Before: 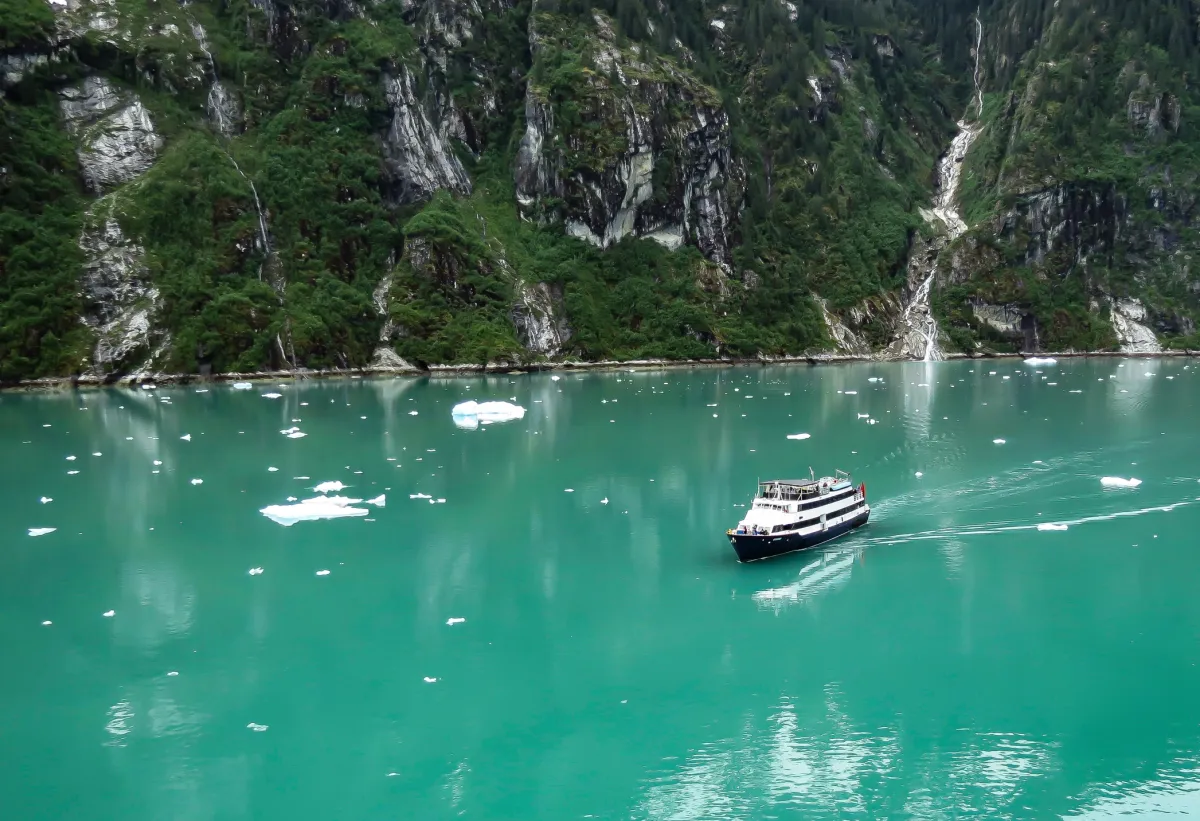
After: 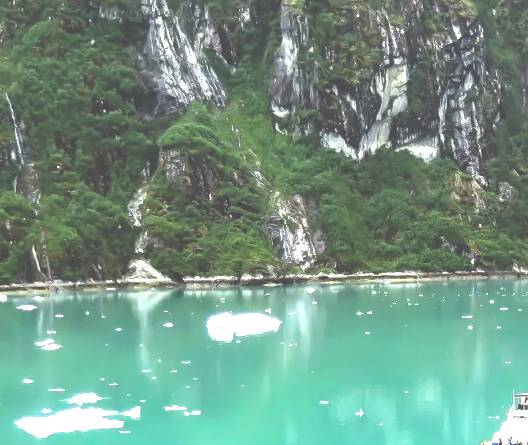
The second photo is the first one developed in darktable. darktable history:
crop: left 20.489%, top 10.811%, right 35.458%, bottom 34.875%
exposure: black level correction -0.024, exposure 1.394 EV, compensate highlight preservation false
